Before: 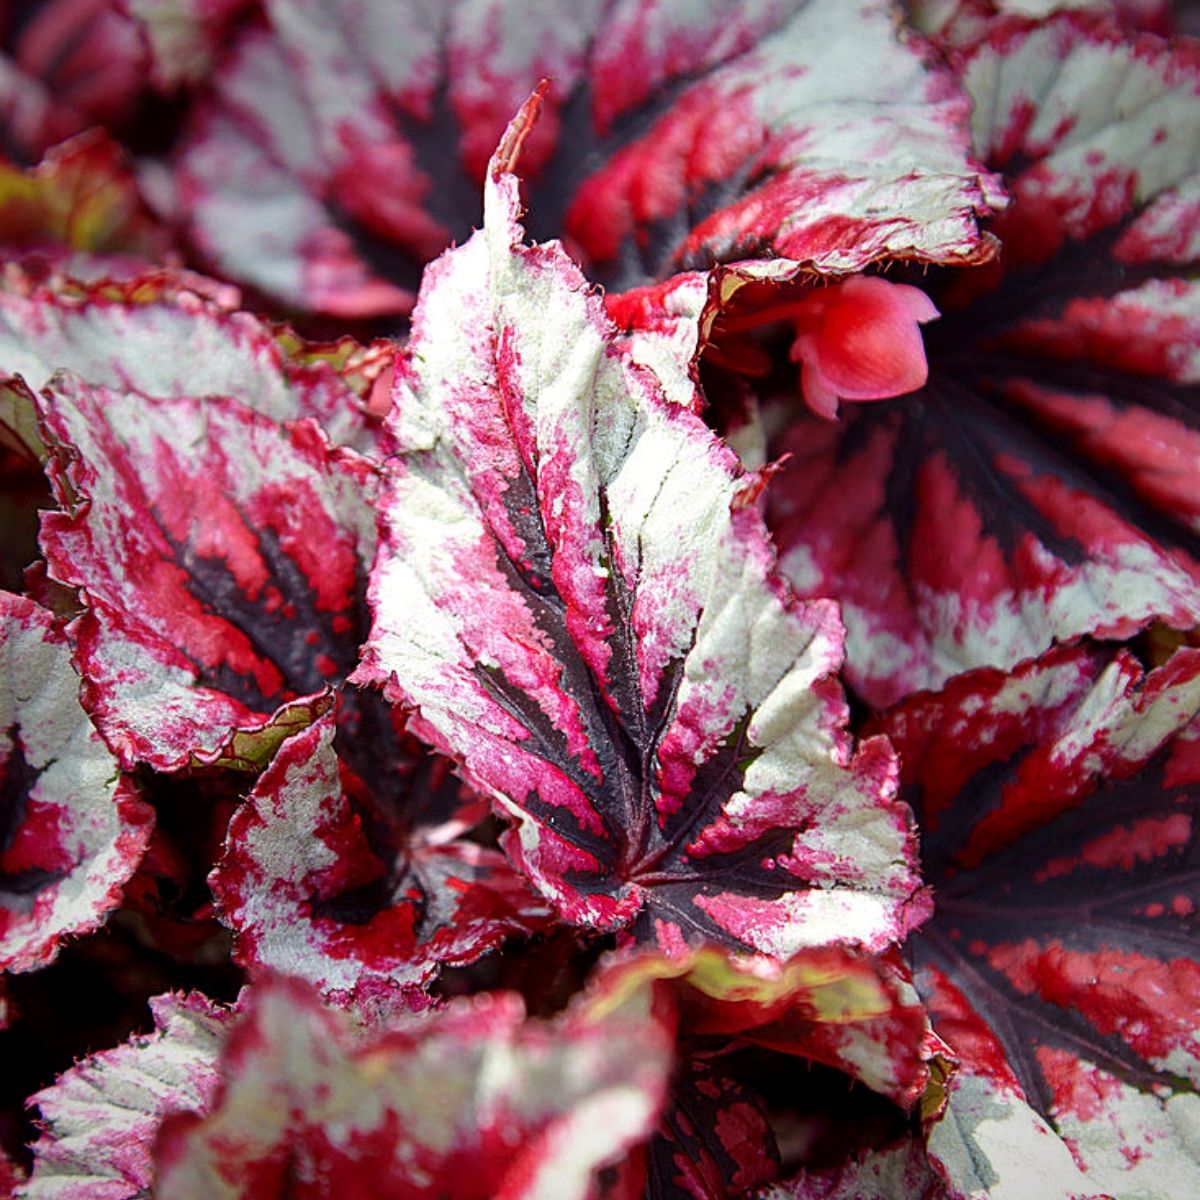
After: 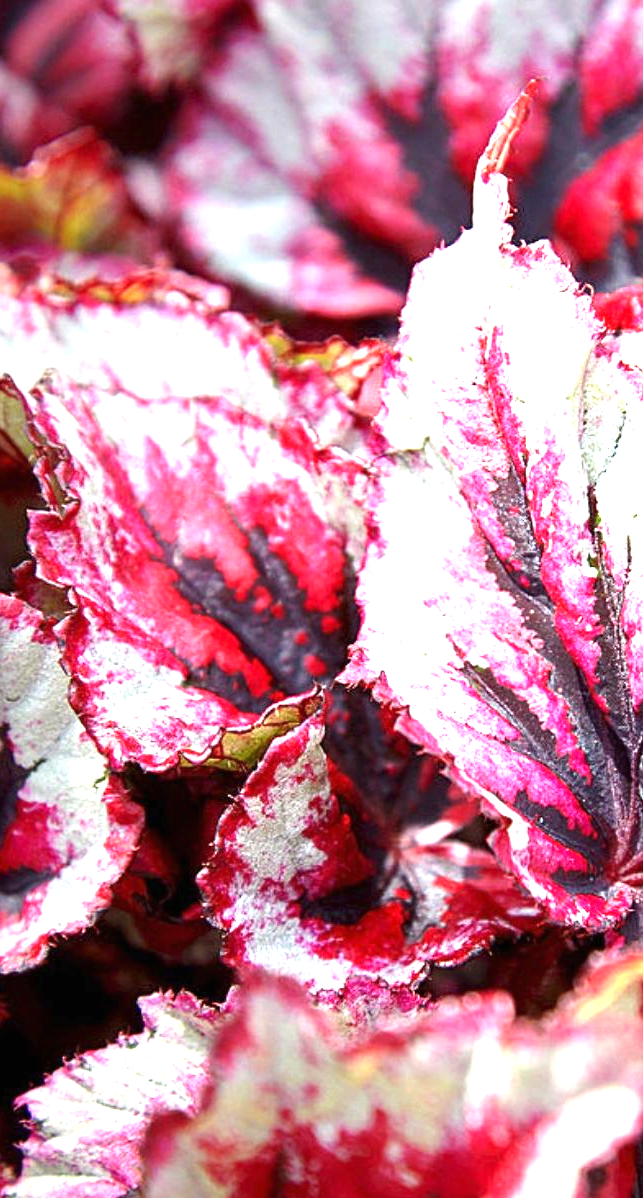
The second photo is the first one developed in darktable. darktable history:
crop: left 0.948%, right 45.431%, bottom 0.091%
exposure: black level correction 0, exposure 1.335 EV, compensate exposure bias true, compensate highlight preservation false
